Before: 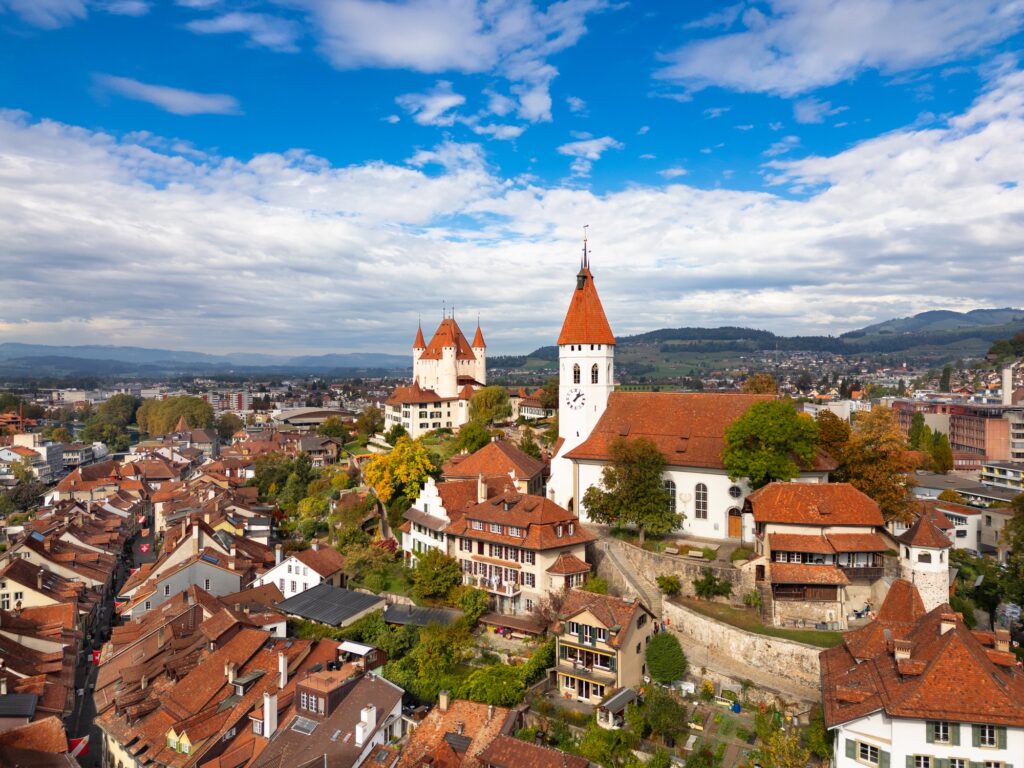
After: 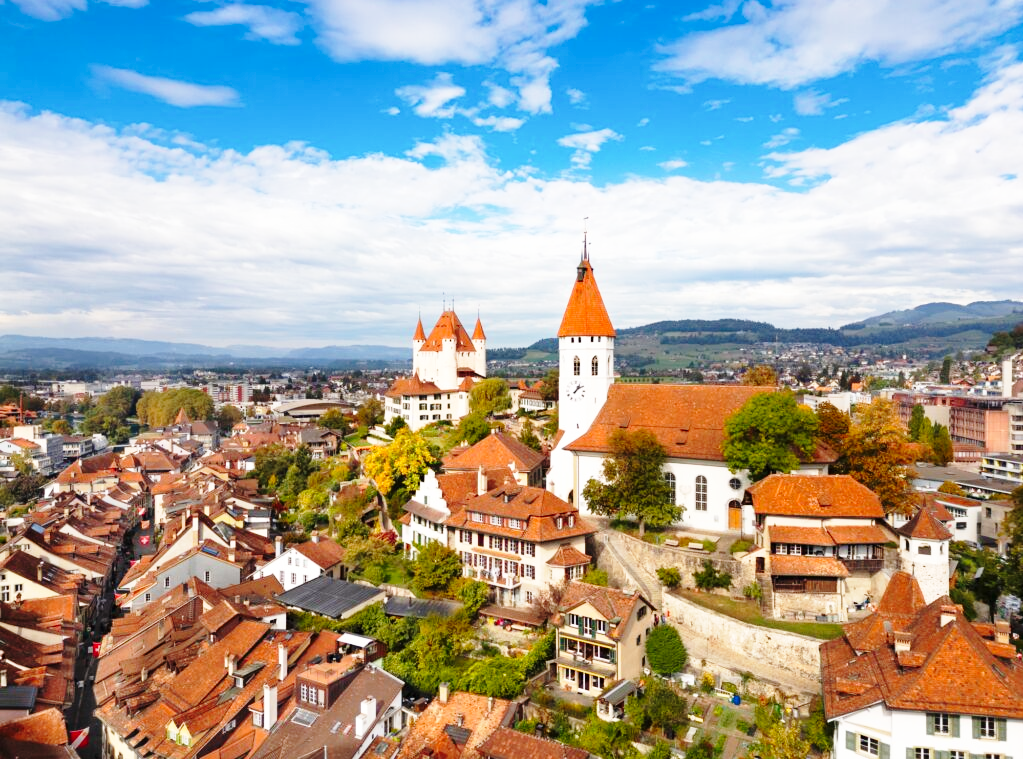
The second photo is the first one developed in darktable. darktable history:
rotate and perspective: automatic cropping off
base curve: curves: ch0 [(0, 0) (0.028, 0.03) (0.121, 0.232) (0.46, 0.748) (0.859, 0.968) (1, 1)], preserve colors none
crop: top 1.049%, right 0.001%
